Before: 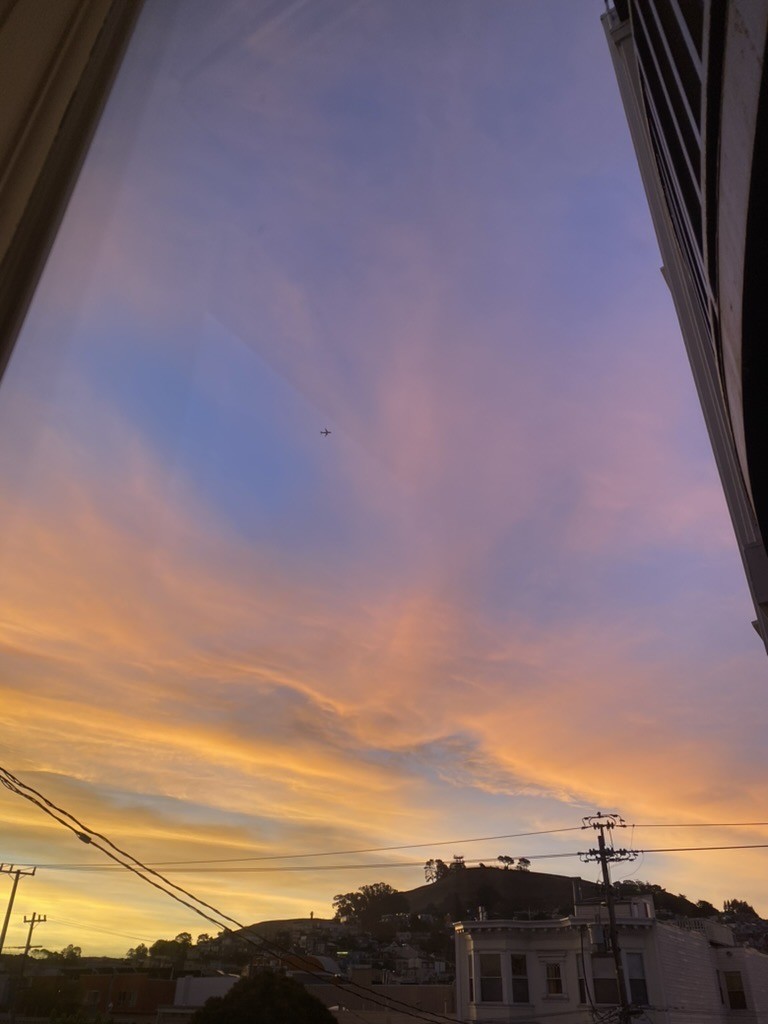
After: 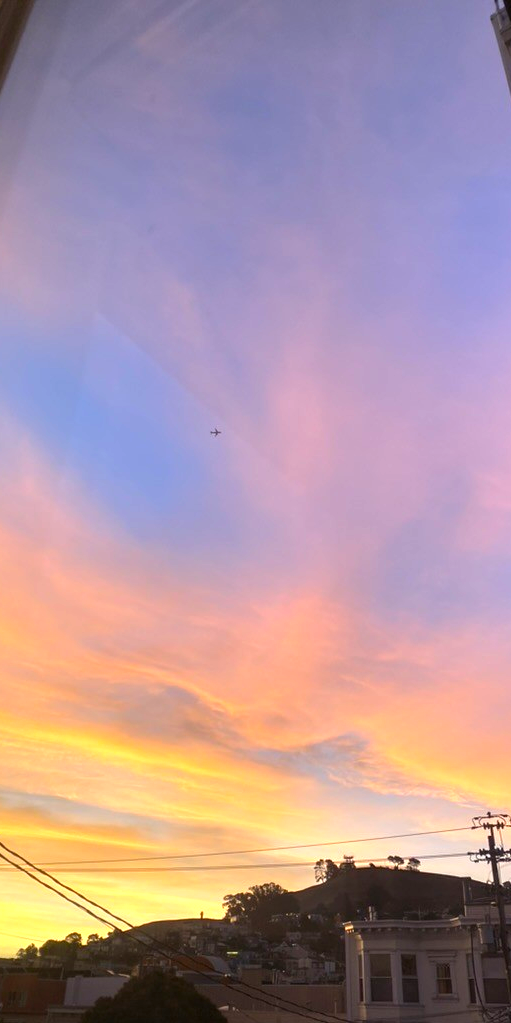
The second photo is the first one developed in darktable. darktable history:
crop and rotate: left 14.436%, right 18.898%
base curve: curves: ch0 [(0, 0) (0.472, 0.455) (1, 1)], preserve colors none
exposure: black level correction 0, exposure 0.9 EV, compensate highlight preservation false
